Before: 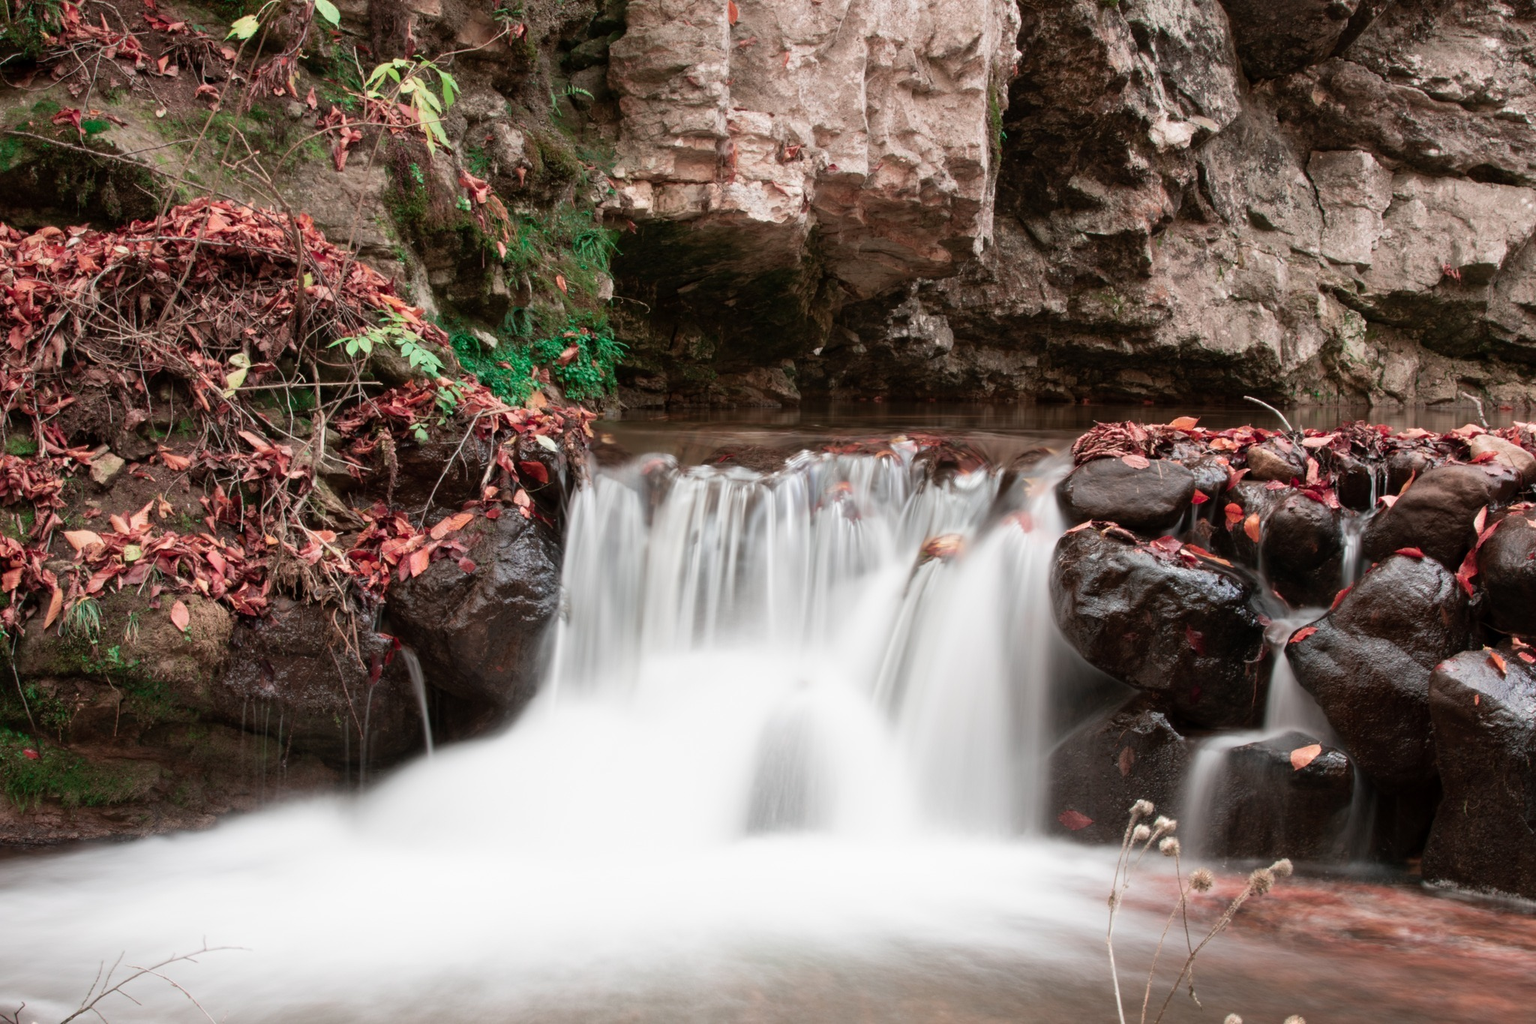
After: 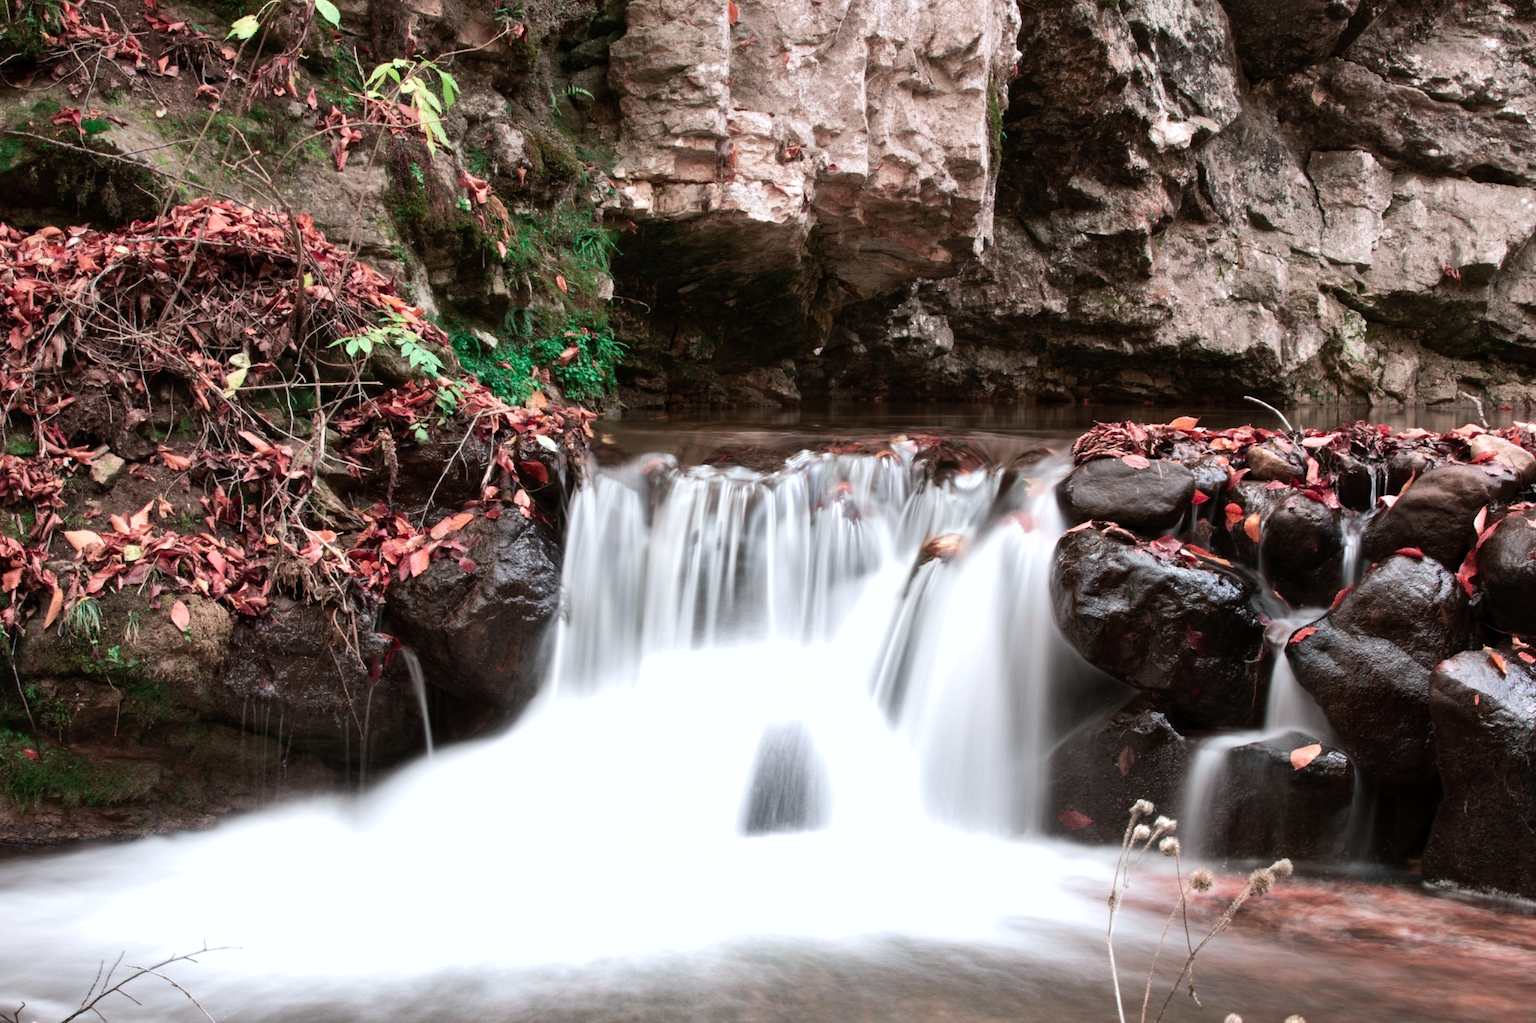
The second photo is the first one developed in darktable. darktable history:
tone equalizer: -8 EV -0.417 EV, -7 EV -0.389 EV, -6 EV -0.333 EV, -5 EV -0.222 EV, -3 EV 0.222 EV, -2 EV 0.333 EV, -1 EV 0.389 EV, +0 EV 0.417 EV, edges refinement/feathering 500, mask exposure compensation -1.57 EV, preserve details no
white balance: red 0.976, blue 1.04
shadows and highlights: radius 108.52, shadows 23.73, highlights -59.32, low approximation 0.01, soften with gaussian
